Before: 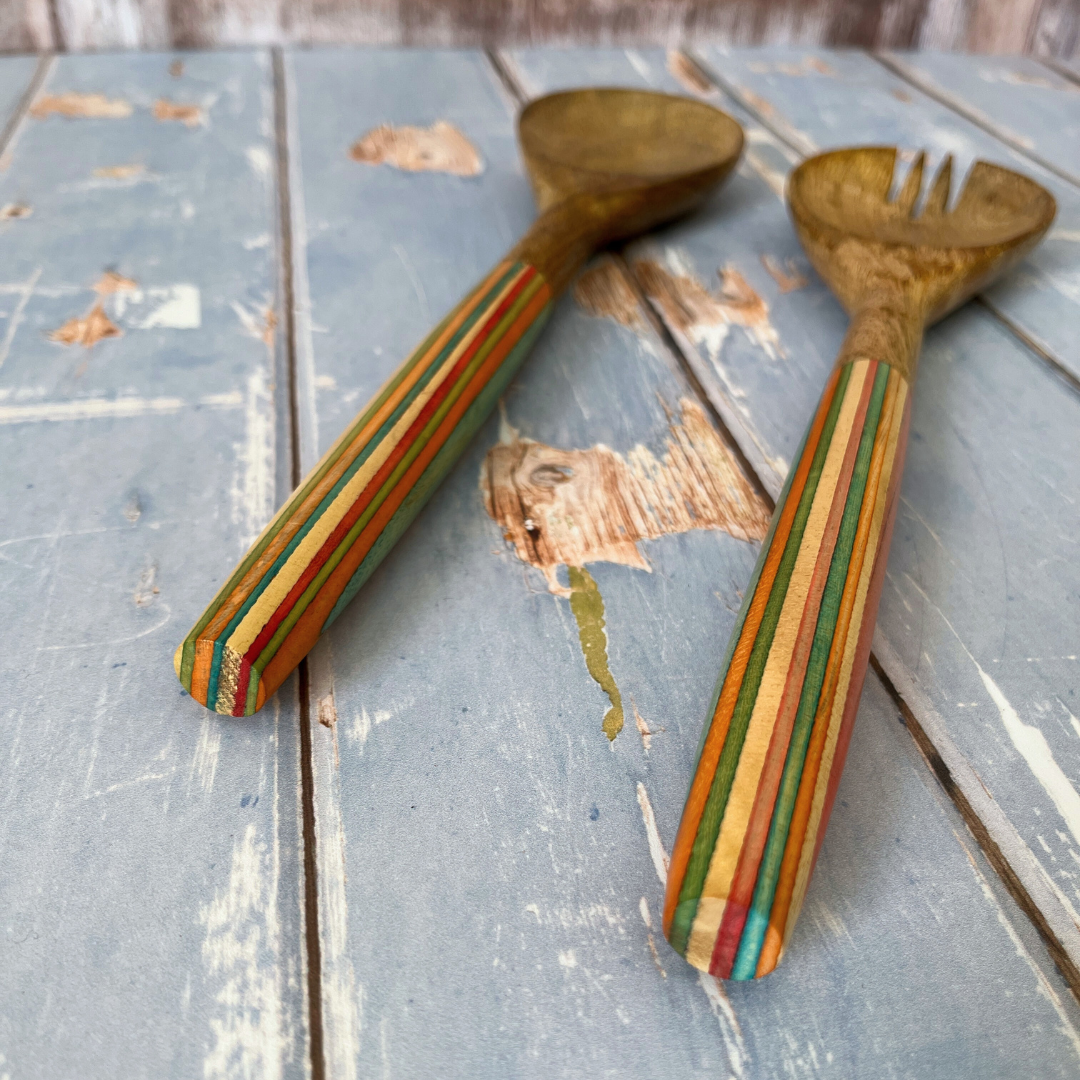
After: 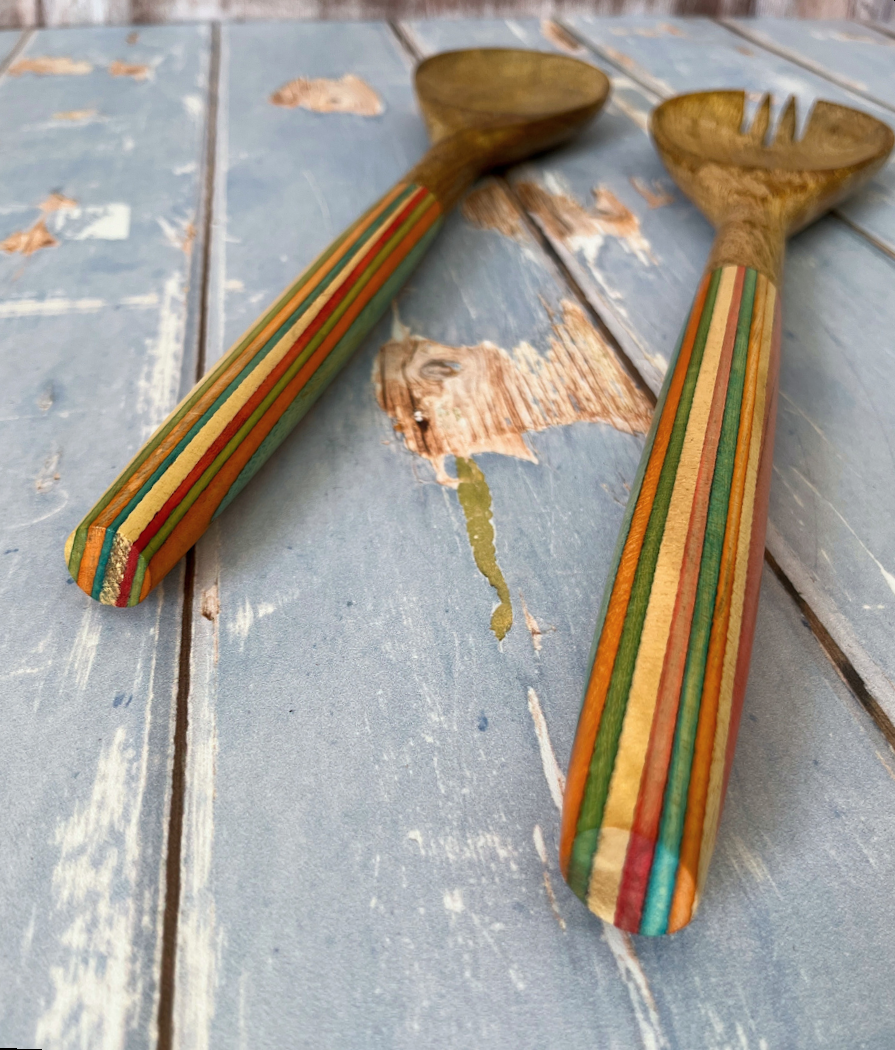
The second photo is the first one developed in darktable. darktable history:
tone equalizer: on, module defaults
rotate and perspective: rotation 0.72°, lens shift (vertical) -0.352, lens shift (horizontal) -0.051, crop left 0.152, crop right 0.859, crop top 0.019, crop bottom 0.964
